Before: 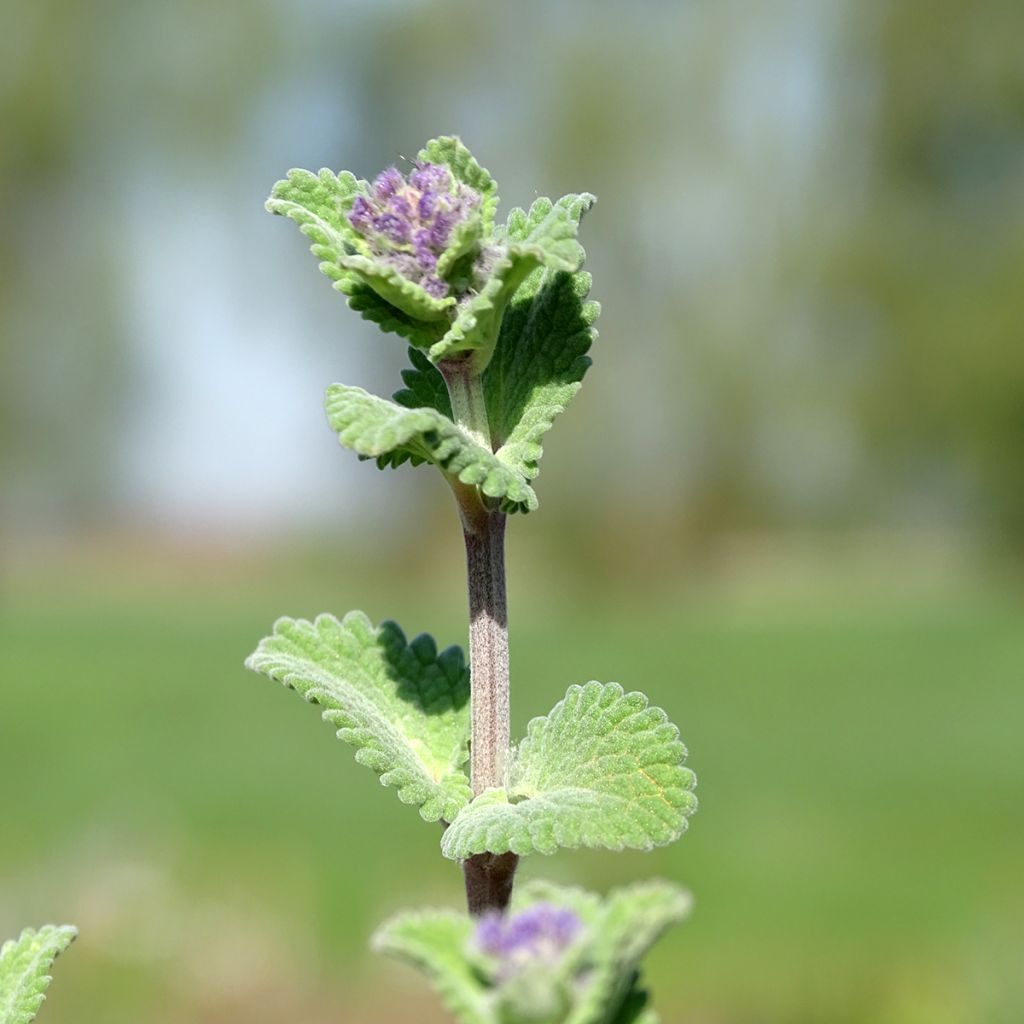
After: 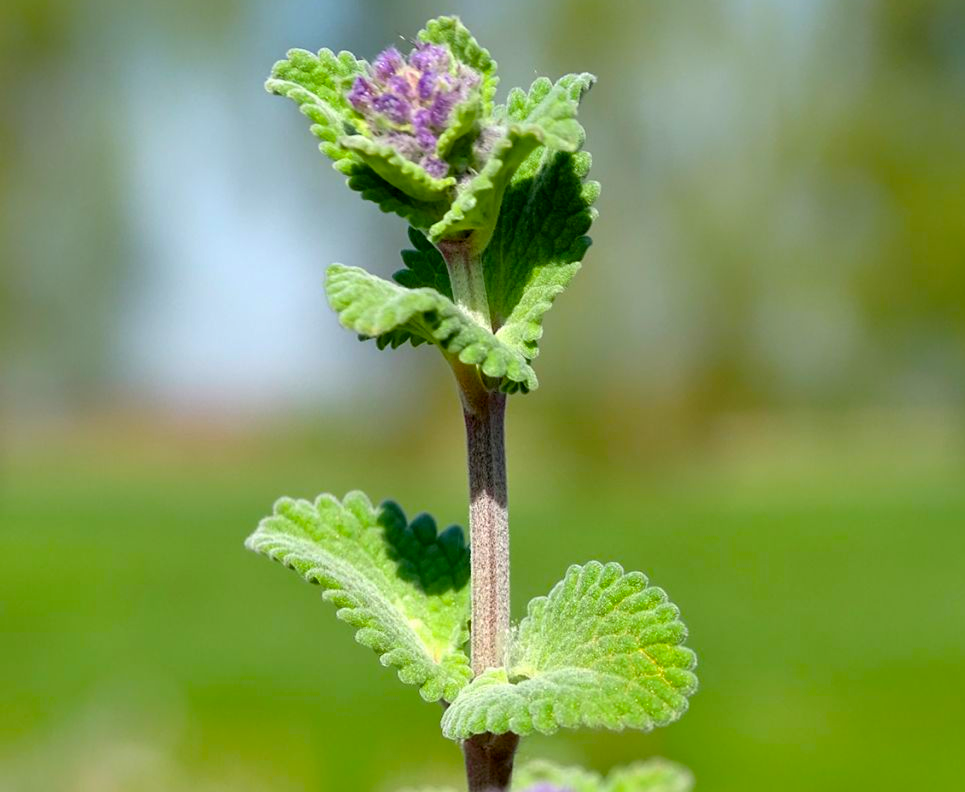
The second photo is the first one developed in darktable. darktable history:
crop and rotate: angle 0.049°, top 11.782%, right 5.612%, bottom 10.747%
shadows and highlights: shadows 52.87, soften with gaussian
color balance rgb: global offset › luminance -0.301%, global offset › hue 258.27°, perceptual saturation grading › global saturation 25.41%, global vibrance 32.582%
